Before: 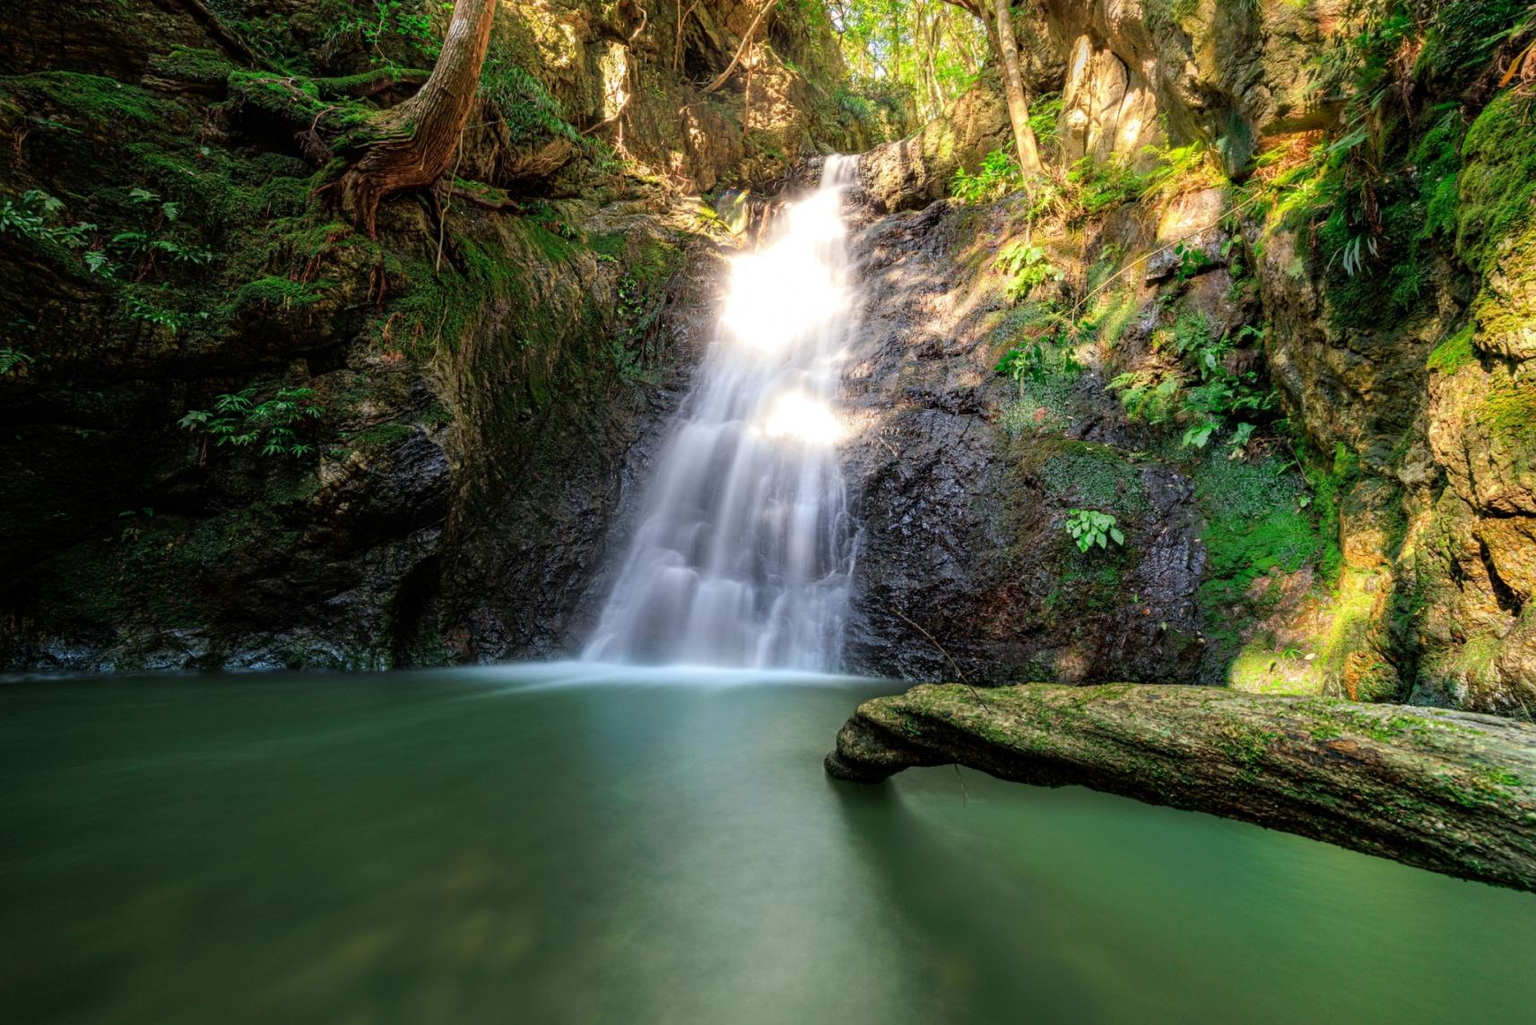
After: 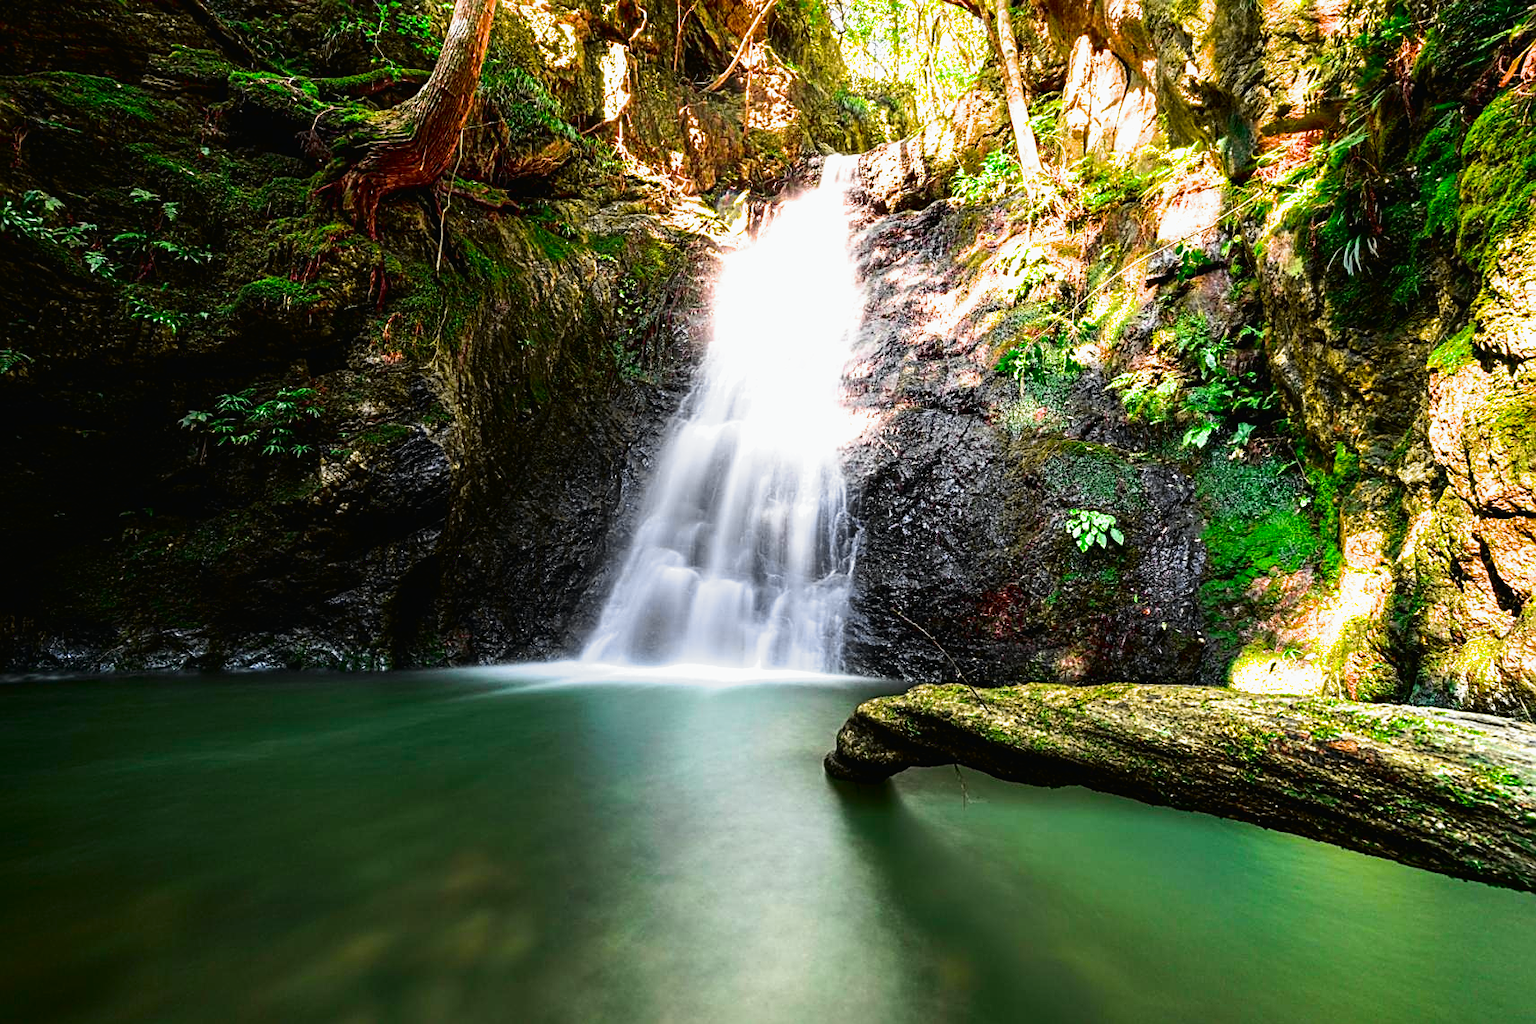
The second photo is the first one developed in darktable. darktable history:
filmic rgb: black relative exposure -16 EV, white relative exposure 2.9 EV, hardness 9.96, color science v6 (2022), iterations of high-quality reconstruction 0
tone curve: curves: ch0 [(0, 0.012) (0.036, 0.035) (0.274, 0.288) (0.504, 0.536) (0.844, 0.84) (1, 0.983)]; ch1 [(0, 0) (0.389, 0.403) (0.462, 0.486) (0.499, 0.498) (0.511, 0.502) (0.536, 0.547) (0.567, 0.588) (0.626, 0.645) (0.749, 0.781) (1, 1)]; ch2 [(0, 0) (0.457, 0.486) (0.5, 0.5) (0.56, 0.551) (0.615, 0.607) (0.704, 0.732) (1, 1)], color space Lab, independent channels, preserve colors none
exposure: black level correction 0, exposure 1.126 EV, compensate highlight preservation false
contrast brightness saturation: contrast 0.104, brightness -0.279, saturation 0.14
sharpen: on, module defaults
